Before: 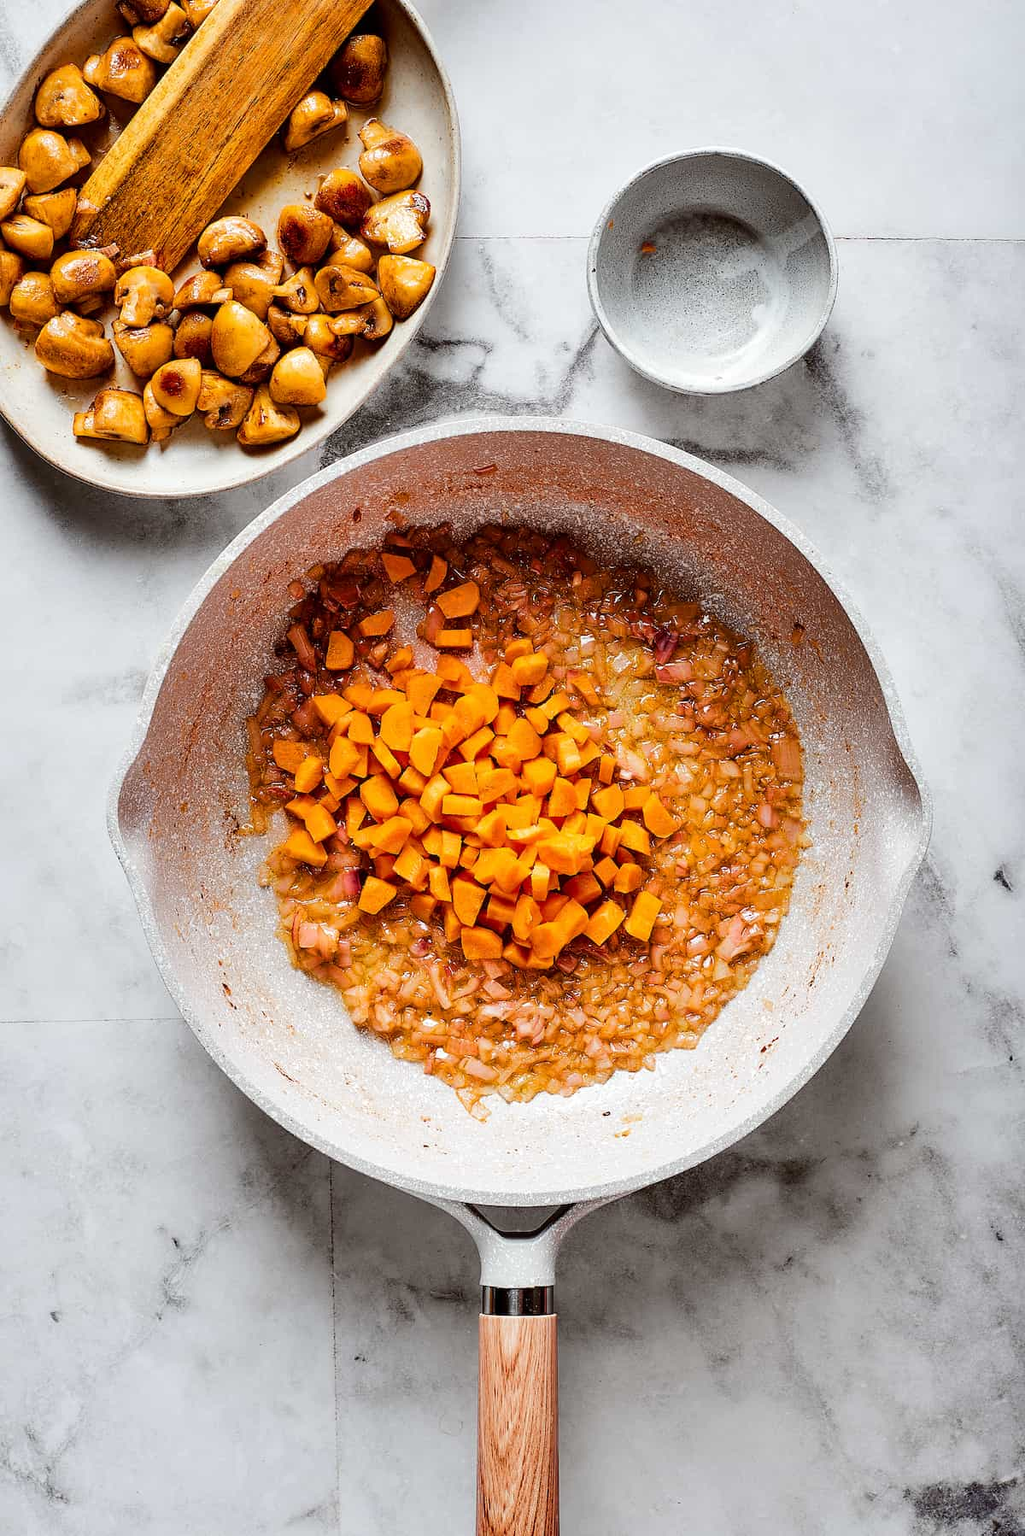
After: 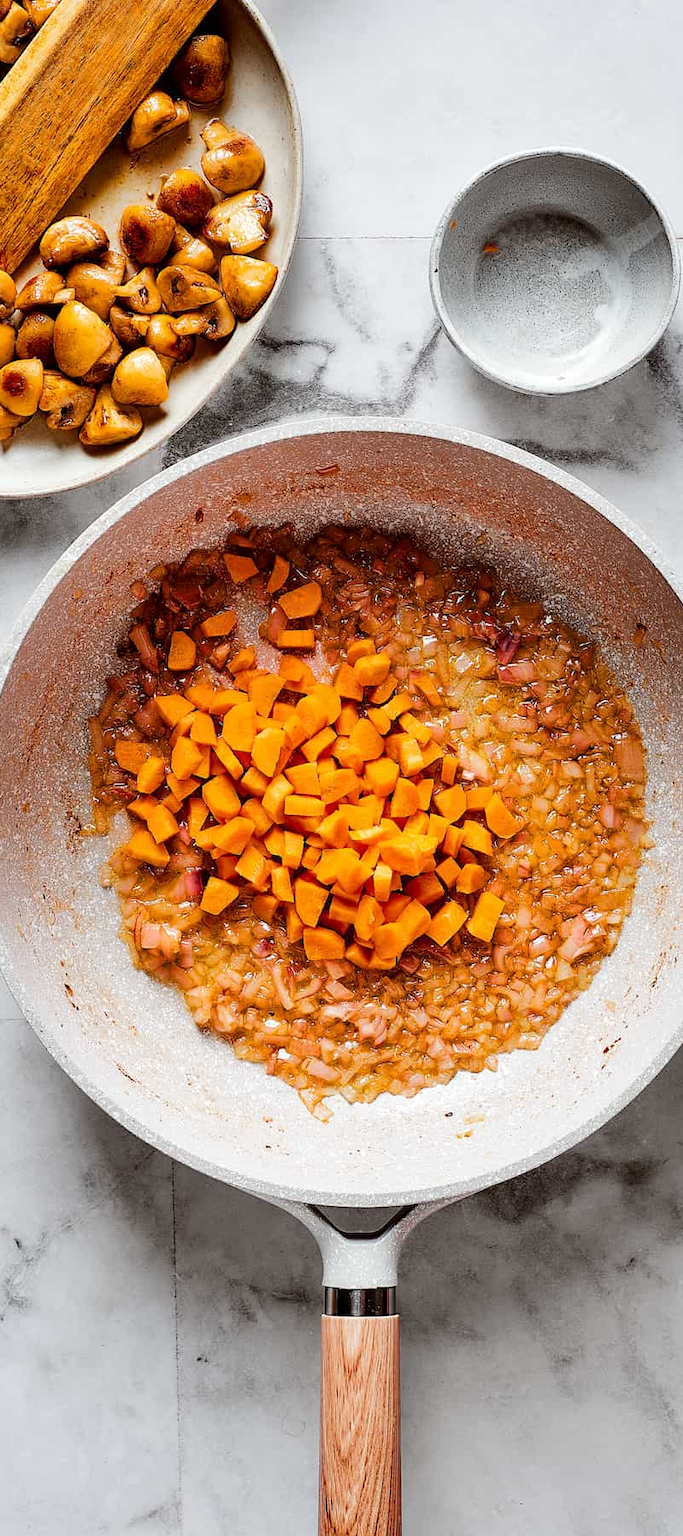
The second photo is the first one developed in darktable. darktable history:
crop and rotate: left 15.492%, right 17.825%
